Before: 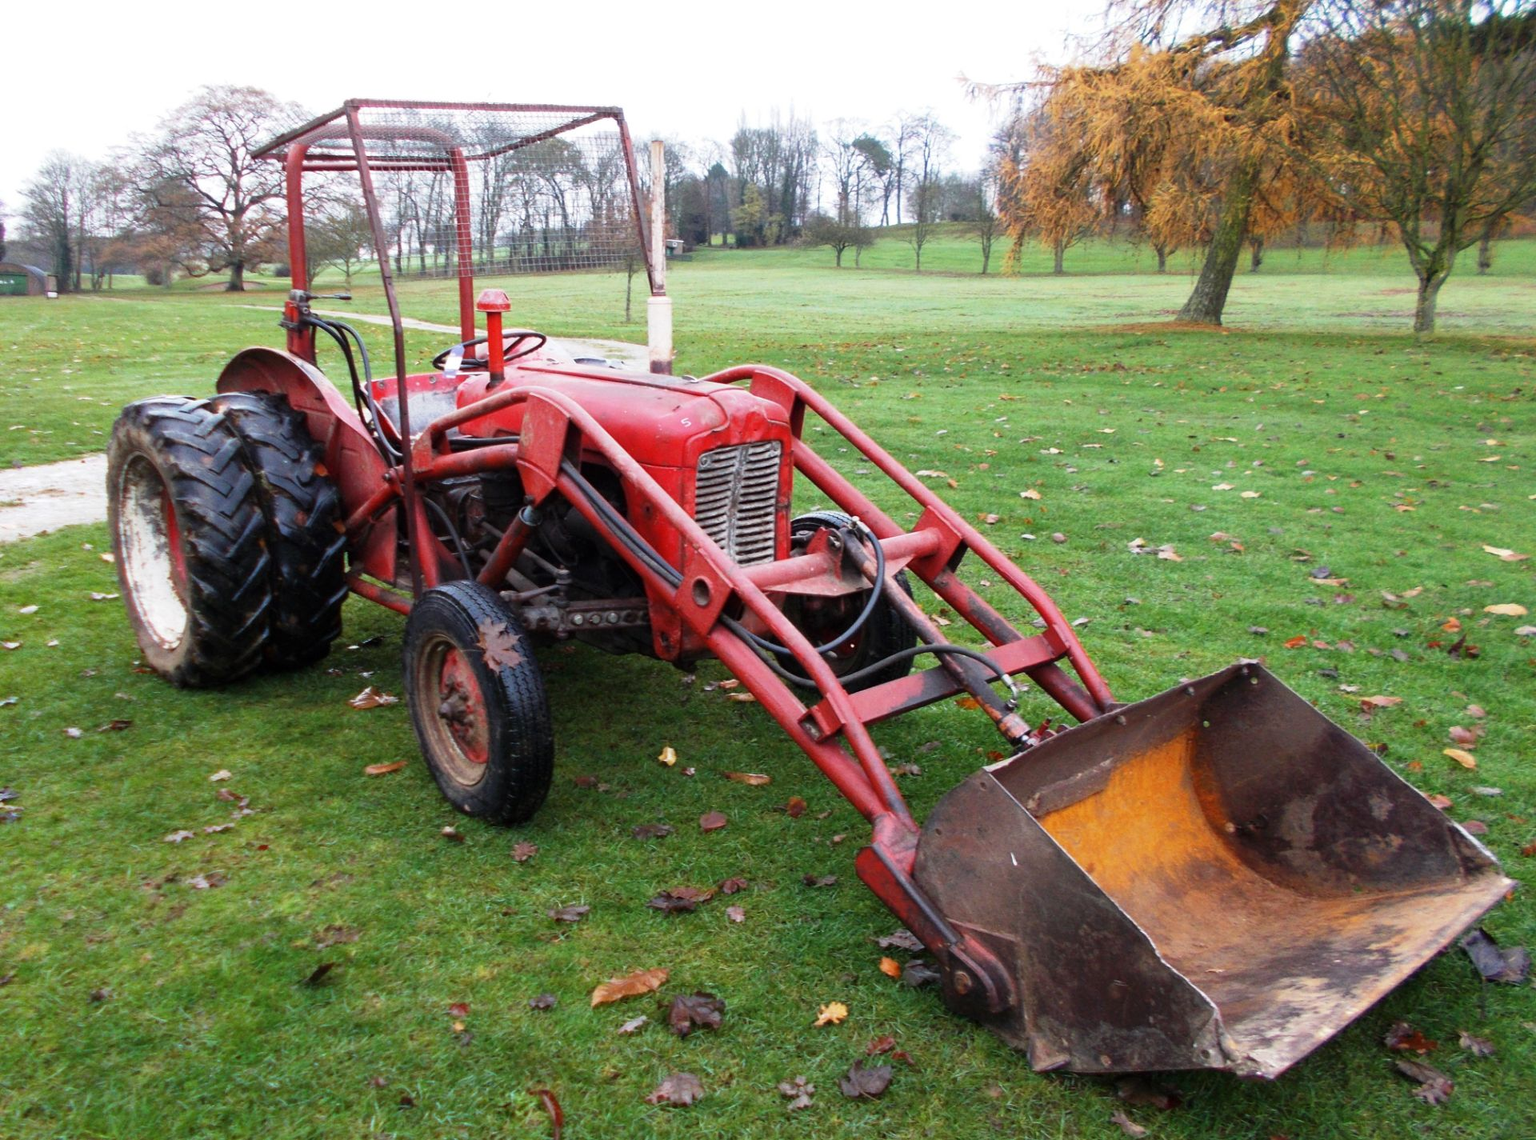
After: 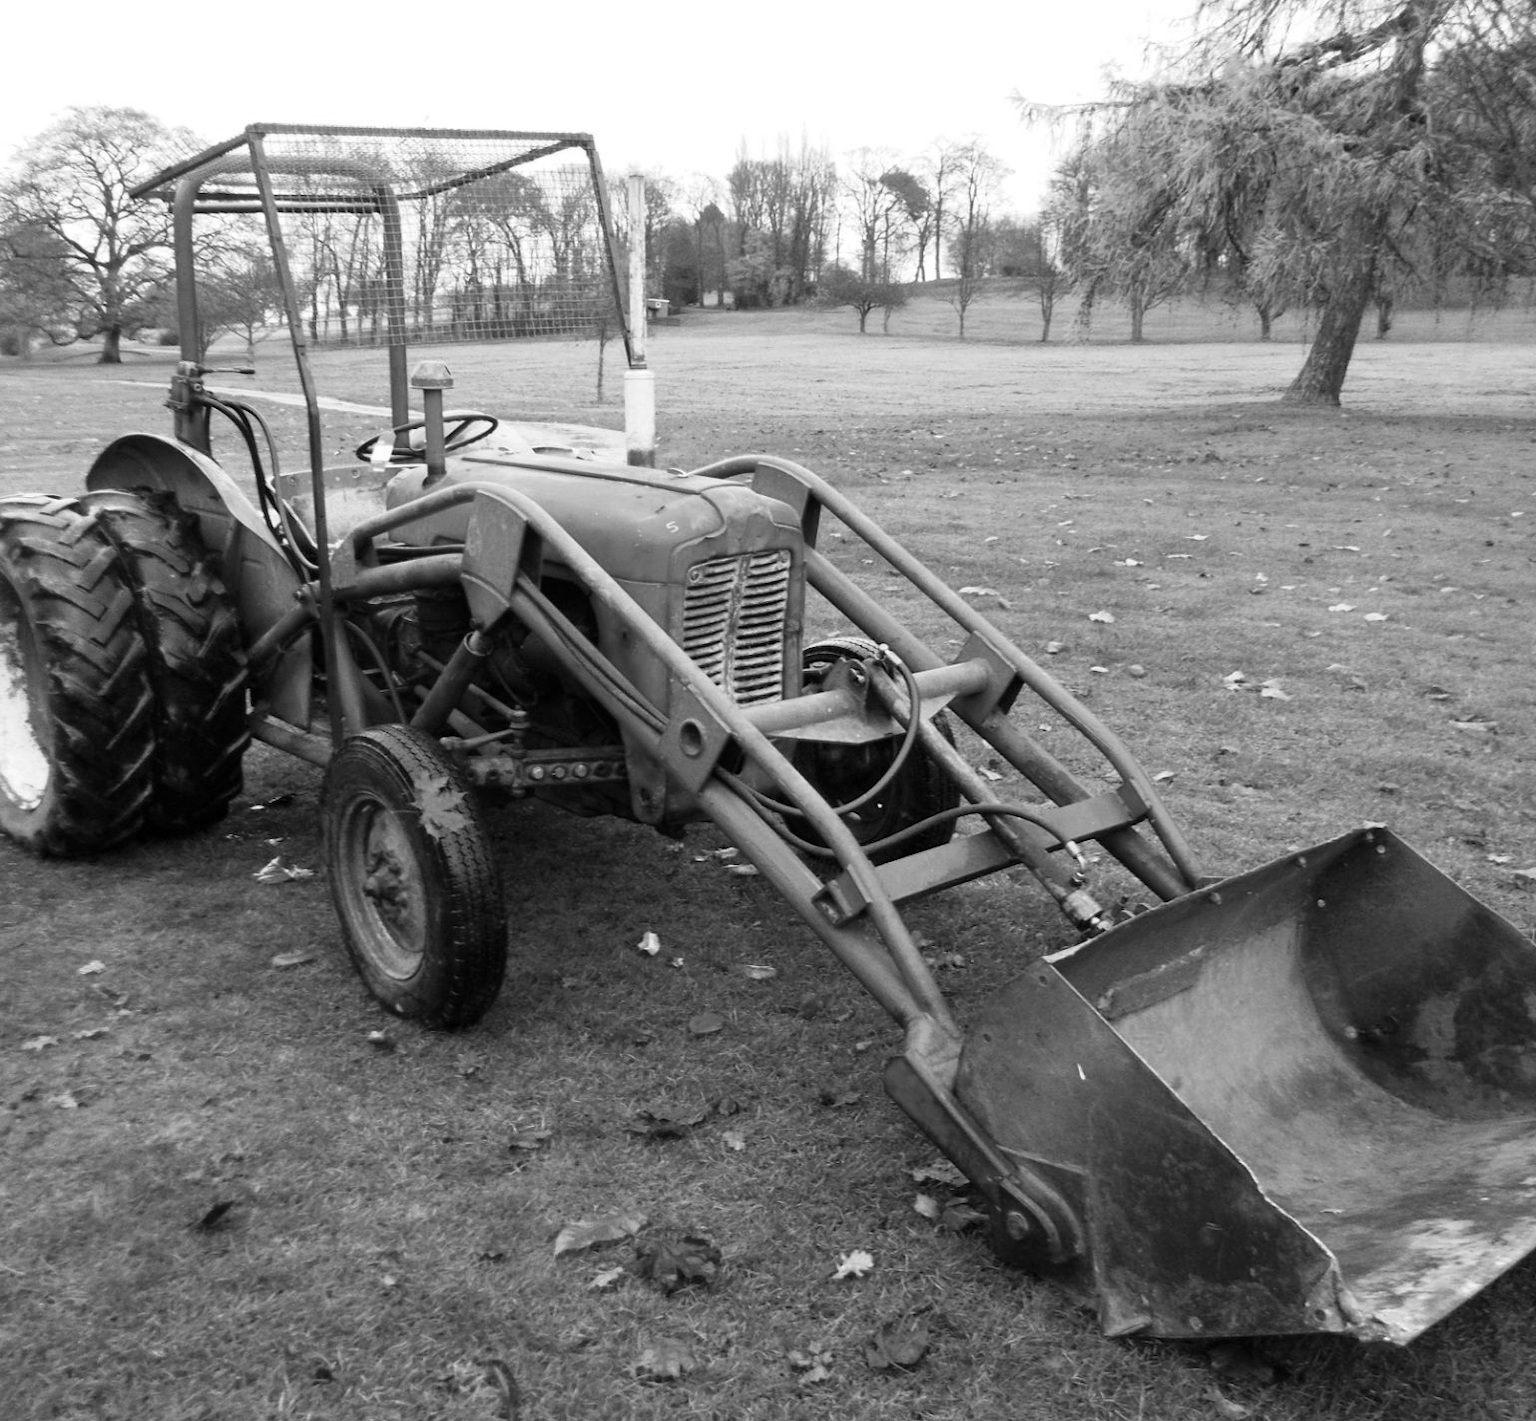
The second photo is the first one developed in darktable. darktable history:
monochrome: on, module defaults
crop and rotate: left 9.597%, right 10.195%
